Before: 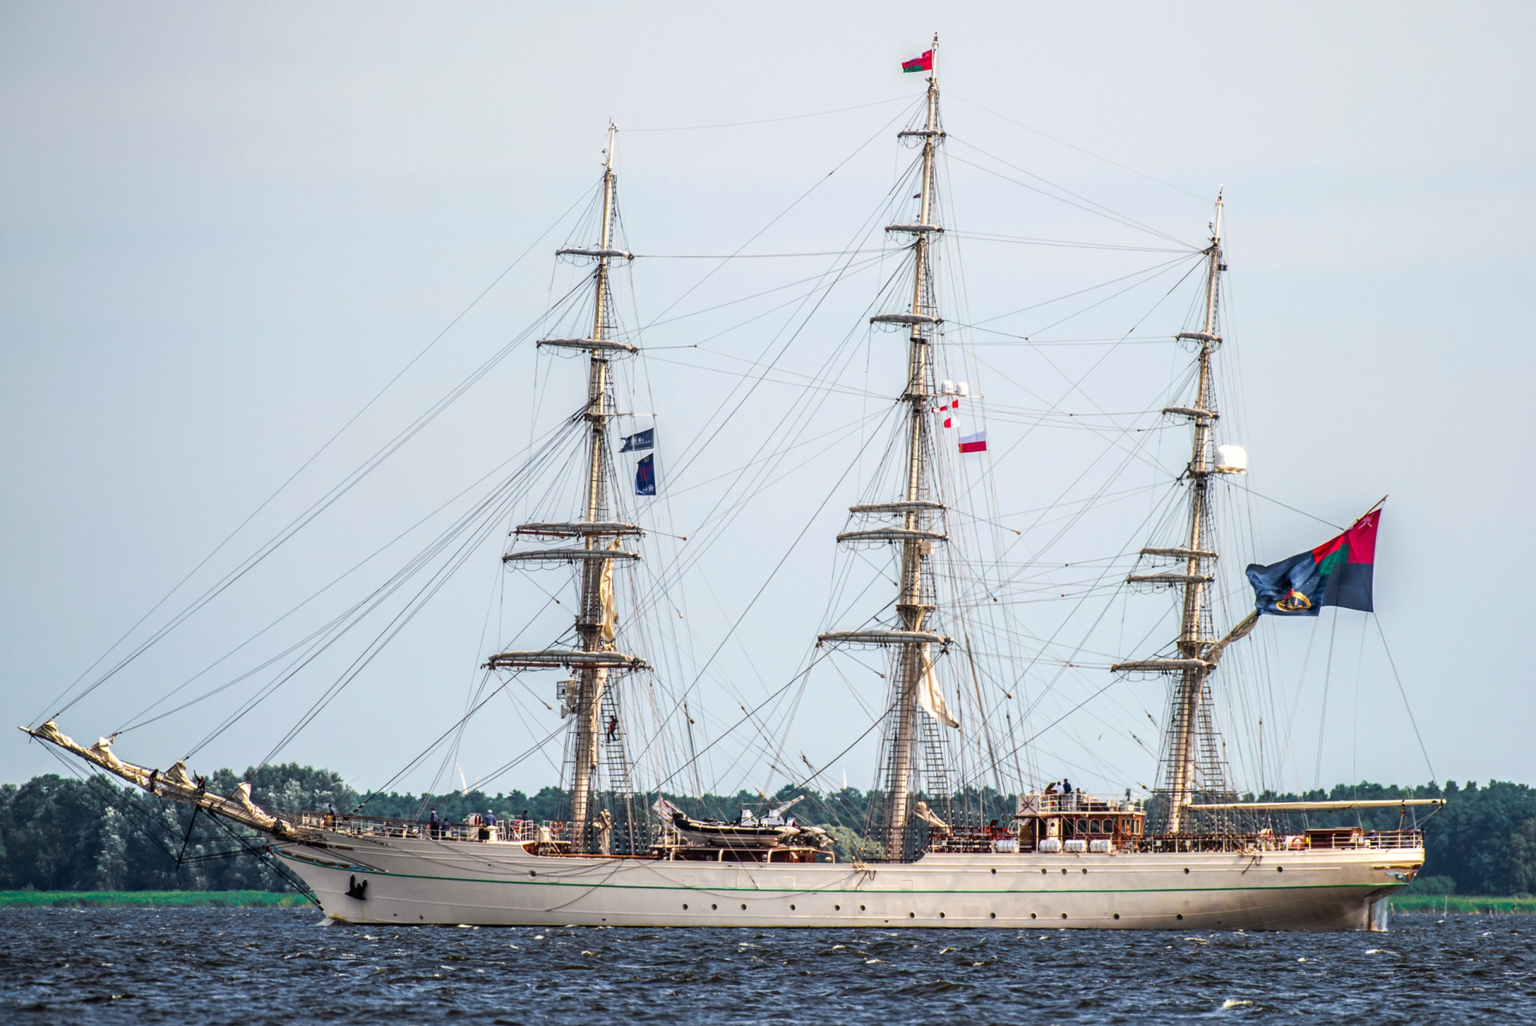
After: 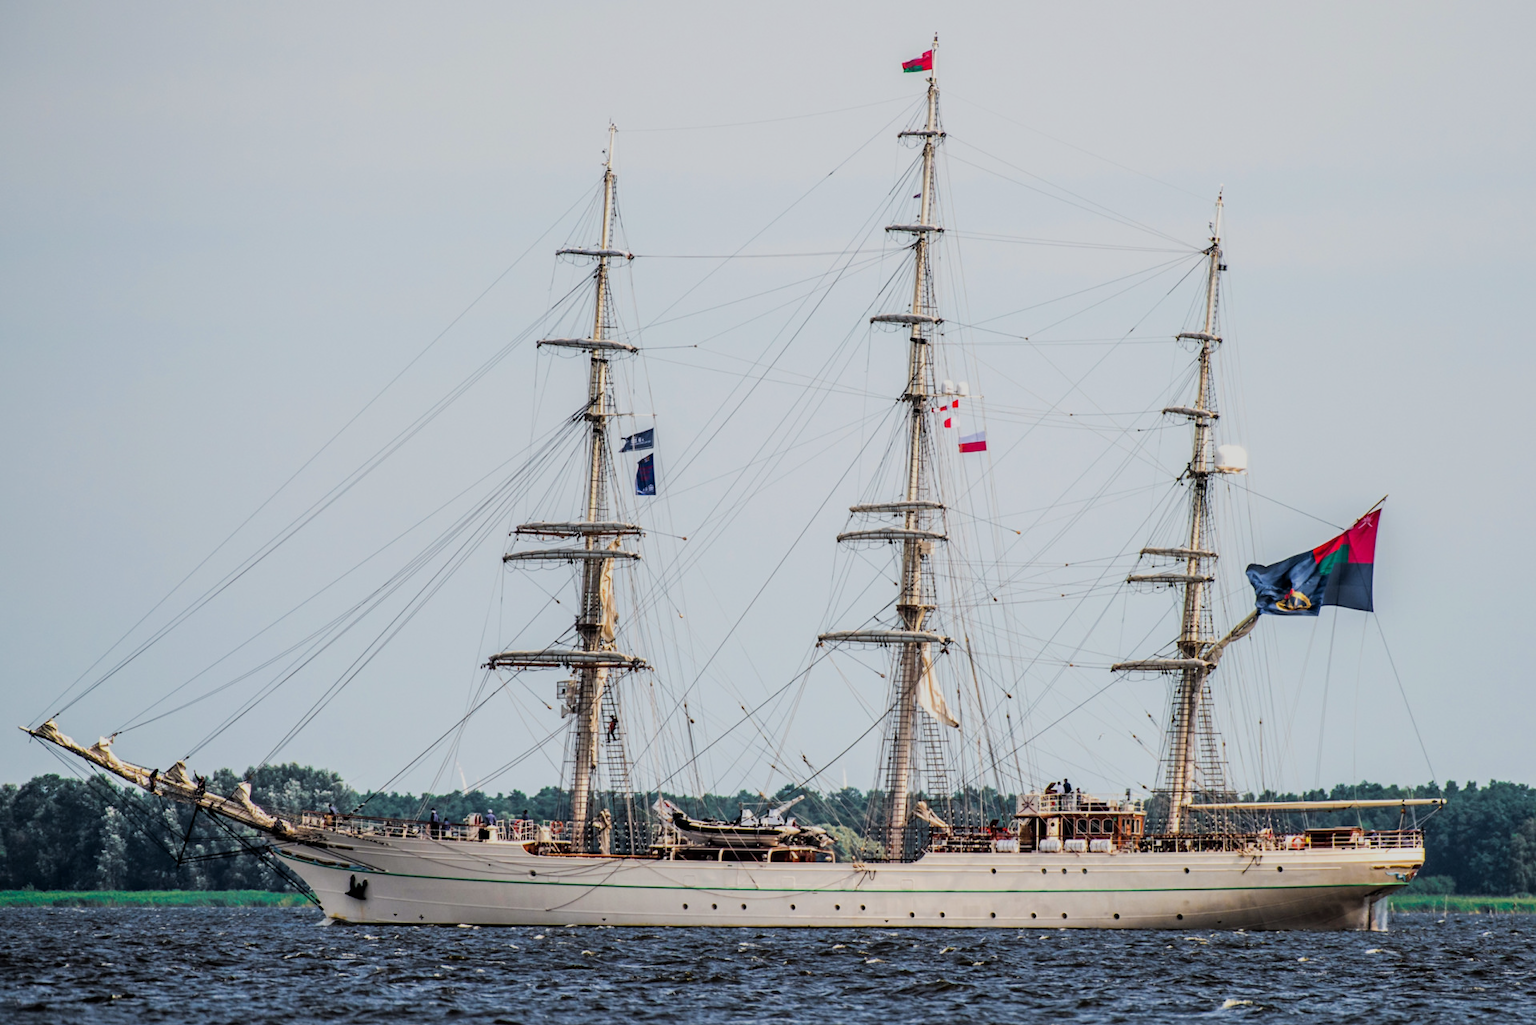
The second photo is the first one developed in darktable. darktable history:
filmic rgb: black relative exposure -7.65 EV, white relative exposure 4.56 EV, hardness 3.61, contrast 1.057
